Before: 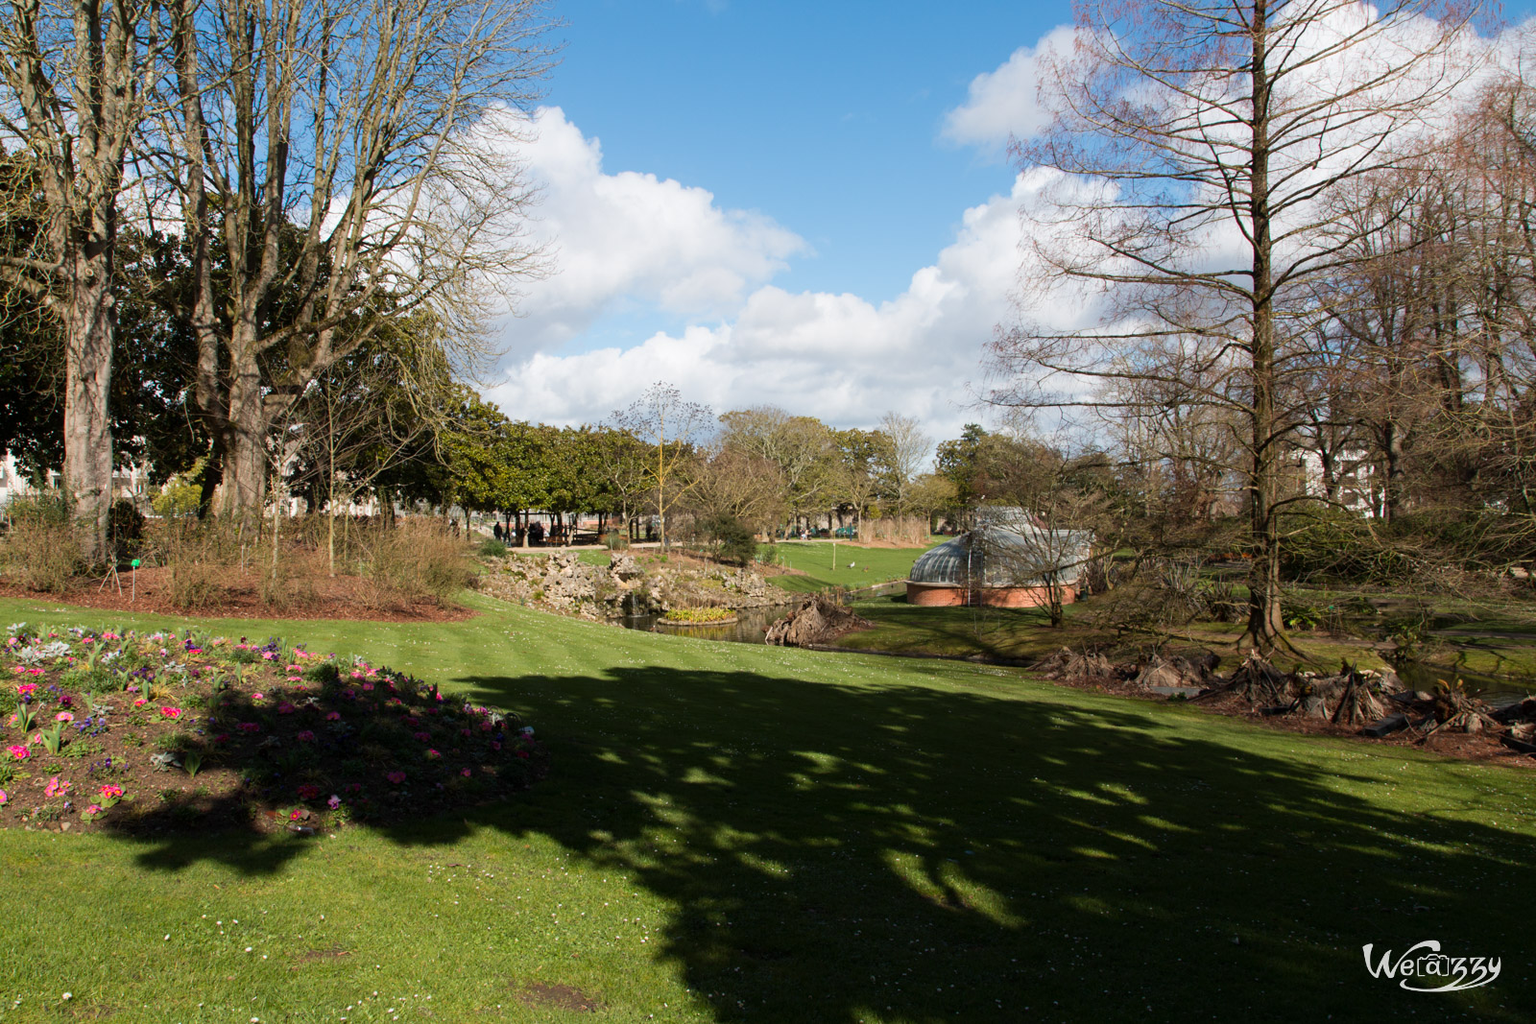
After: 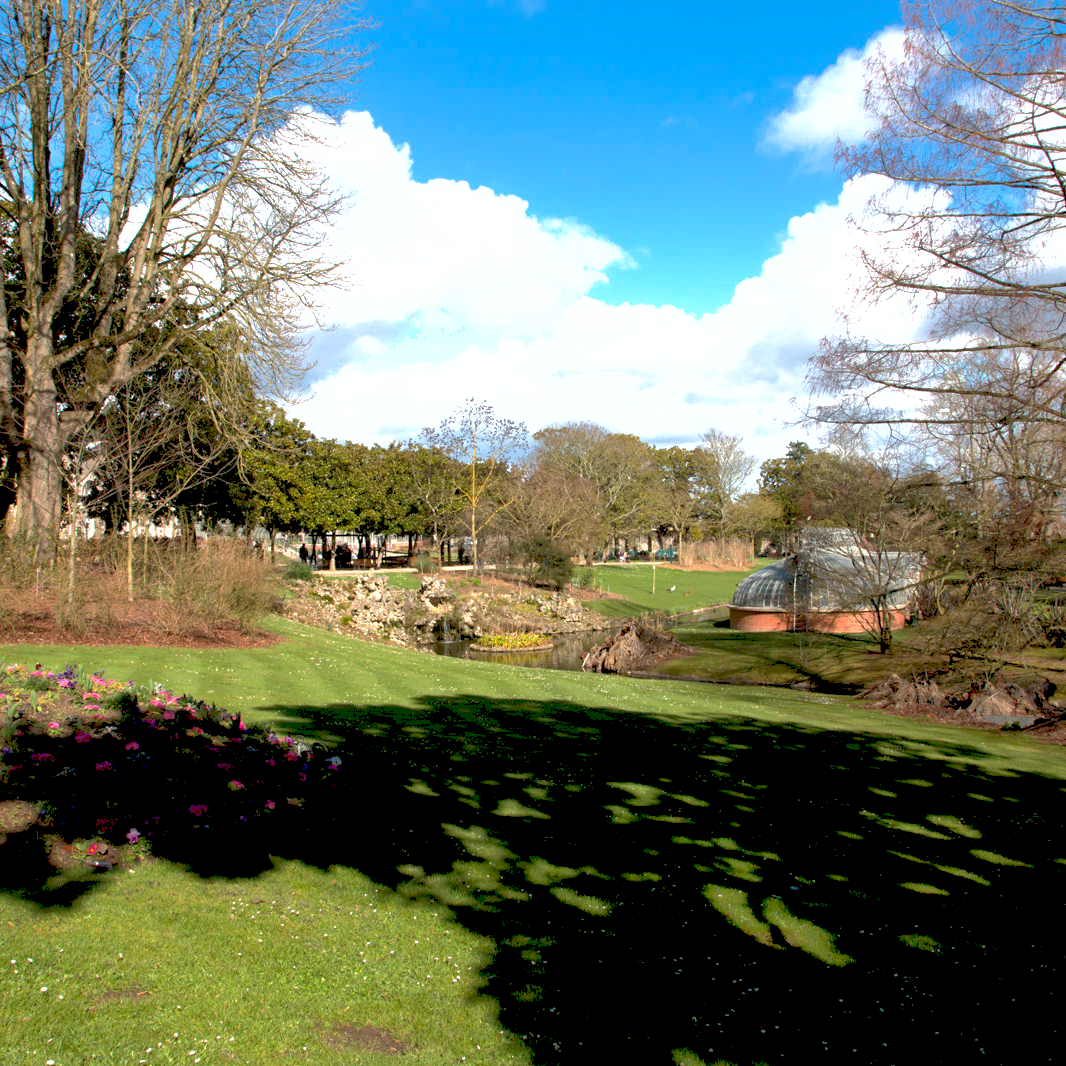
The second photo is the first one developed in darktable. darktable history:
crop and rotate: left 13.537%, right 19.796%
tone curve: curves: ch0 [(0, 0) (0.003, 0.126) (0.011, 0.129) (0.025, 0.133) (0.044, 0.143) (0.069, 0.155) (0.1, 0.17) (0.136, 0.189) (0.177, 0.217) (0.224, 0.25) (0.277, 0.293) (0.335, 0.346) (0.399, 0.398) (0.468, 0.456) (0.543, 0.517) (0.623, 0.583) (0.709, 0.659) (0.801, 0.756) (0.898, 0.856) (1, 1)], preserve colors none
exposure: black level correction 0.012, exposure 0.7 EV, compensate exposure bias true, compensate highlight preservation false
tone equalizer: on, module defaults
shadows and highlights: on, module defaults
